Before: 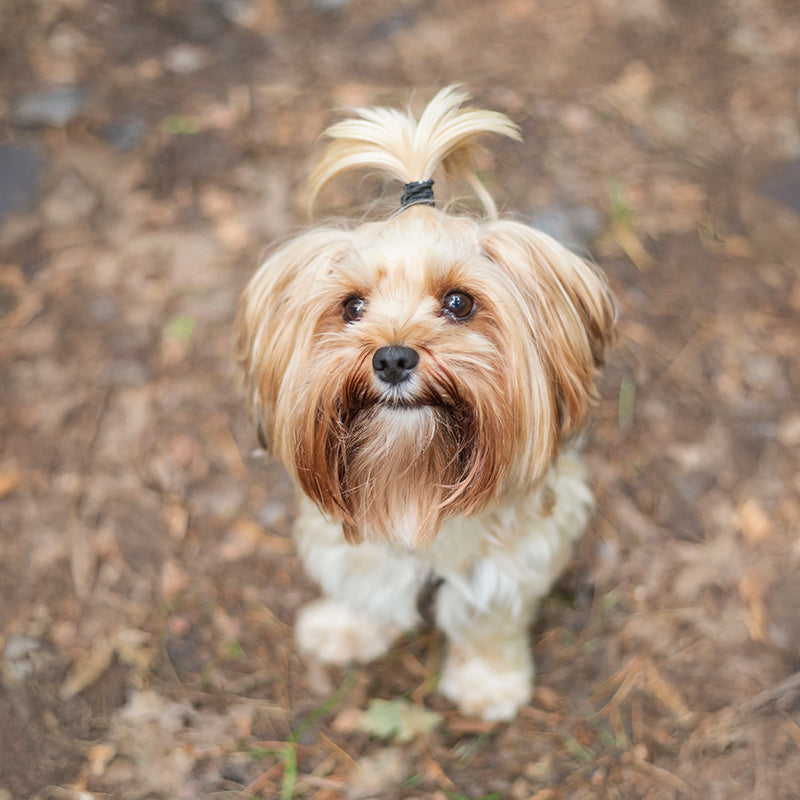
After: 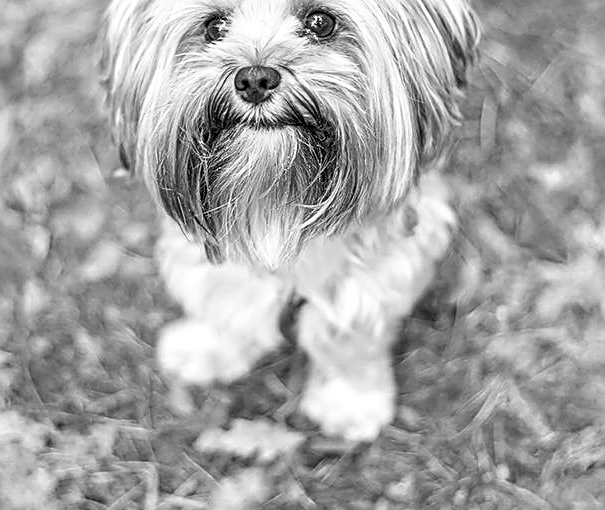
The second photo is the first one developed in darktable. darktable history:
white balance: red 0.948, green 1.02, blue 1.176
local contrast: on, module defaults
sharpen: on, module defaults
base curve: curves: ch0 [(0, 0) (0.688, 0.865) (1, 1)], preserve colors none
crop and rotate: left 17.299%, top 35.115%, right 7.015%, bottom 1.024%
contrast equalizer: octaves 7, y [[0.509, 0.514, 0.523, 0.542, 0.578, 0.603], [0.5 ×6], [0.509, 0.514, 0.523, 0.542, 0.578, 0.603], [0.001, 0.002, 0.003, 0.005, 0.01, 0.013], [0.001, 0.002, 0.003, 0.005, 0.01, 0.013]]
monochrome: a 2.21, b -1.33, size 2.2
